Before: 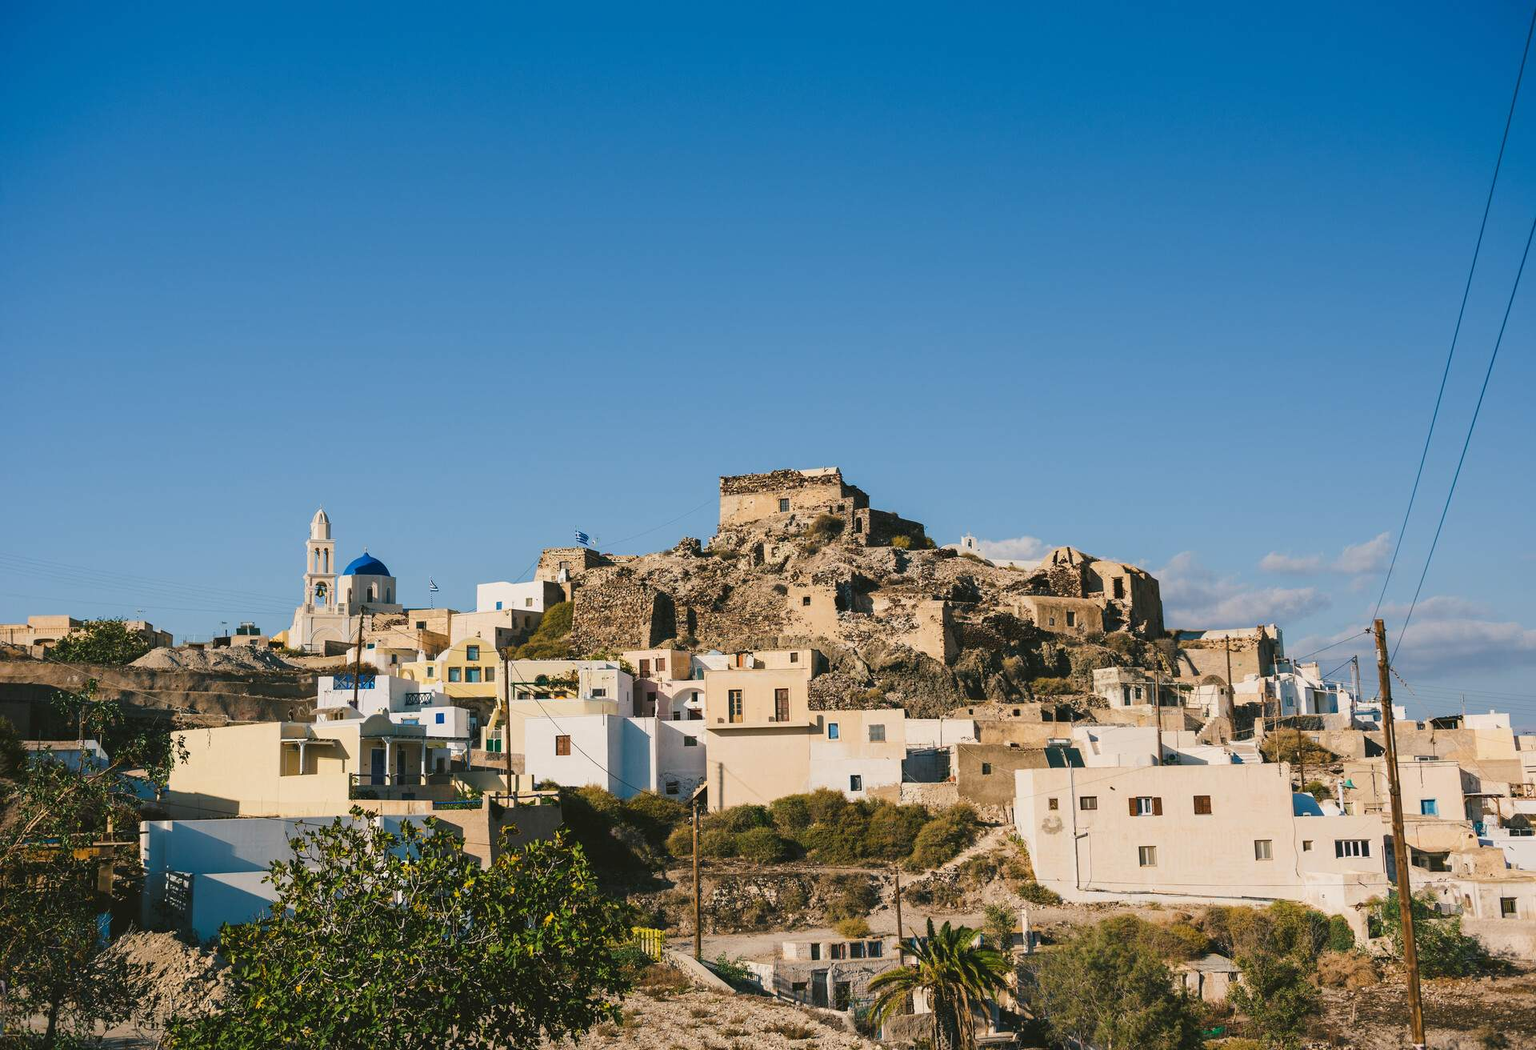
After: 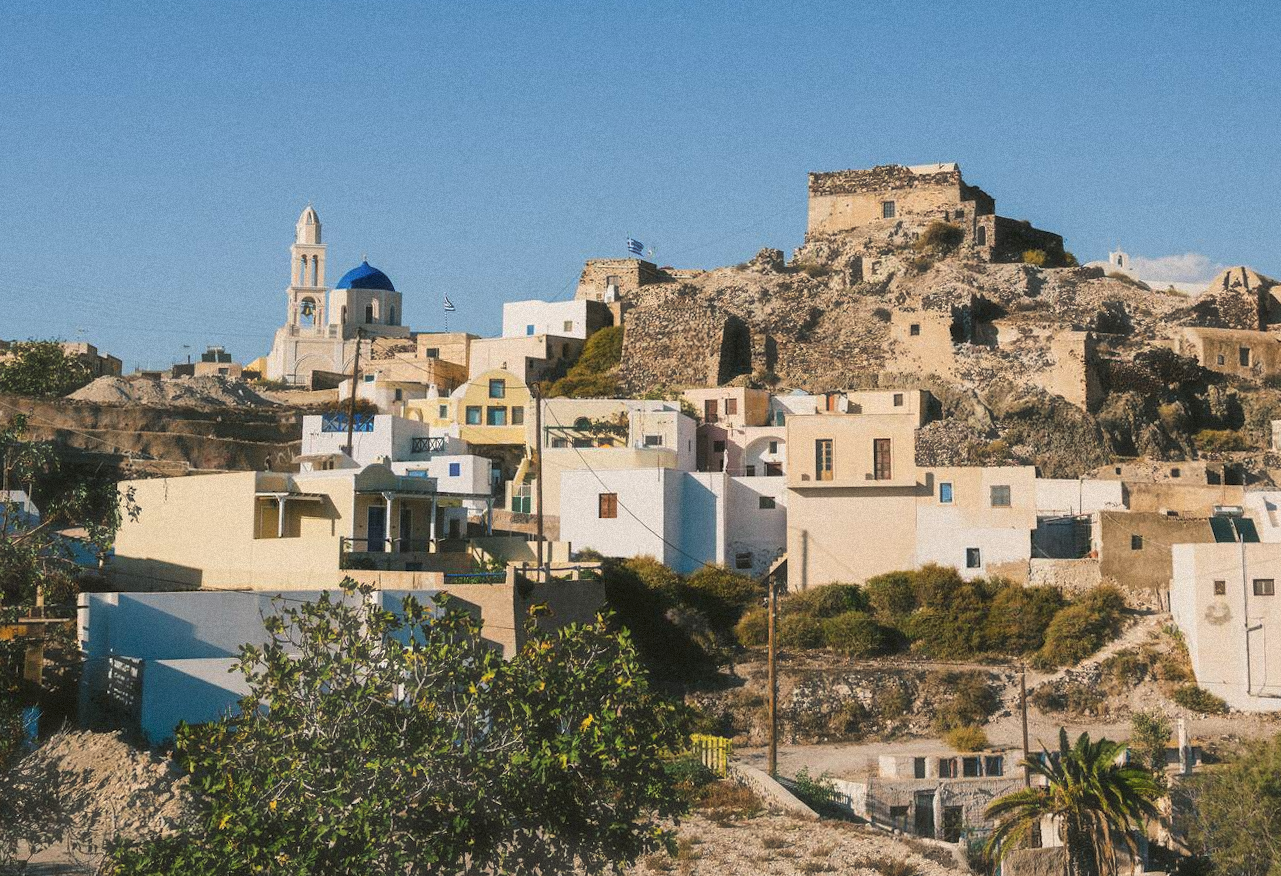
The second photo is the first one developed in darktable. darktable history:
haze removal: strength -0.1, adaptive false
grain: mid-tones bias 0%
crop and rotate: angle -0.82°, left 3.85%, top 31.828%, right 27.992%
